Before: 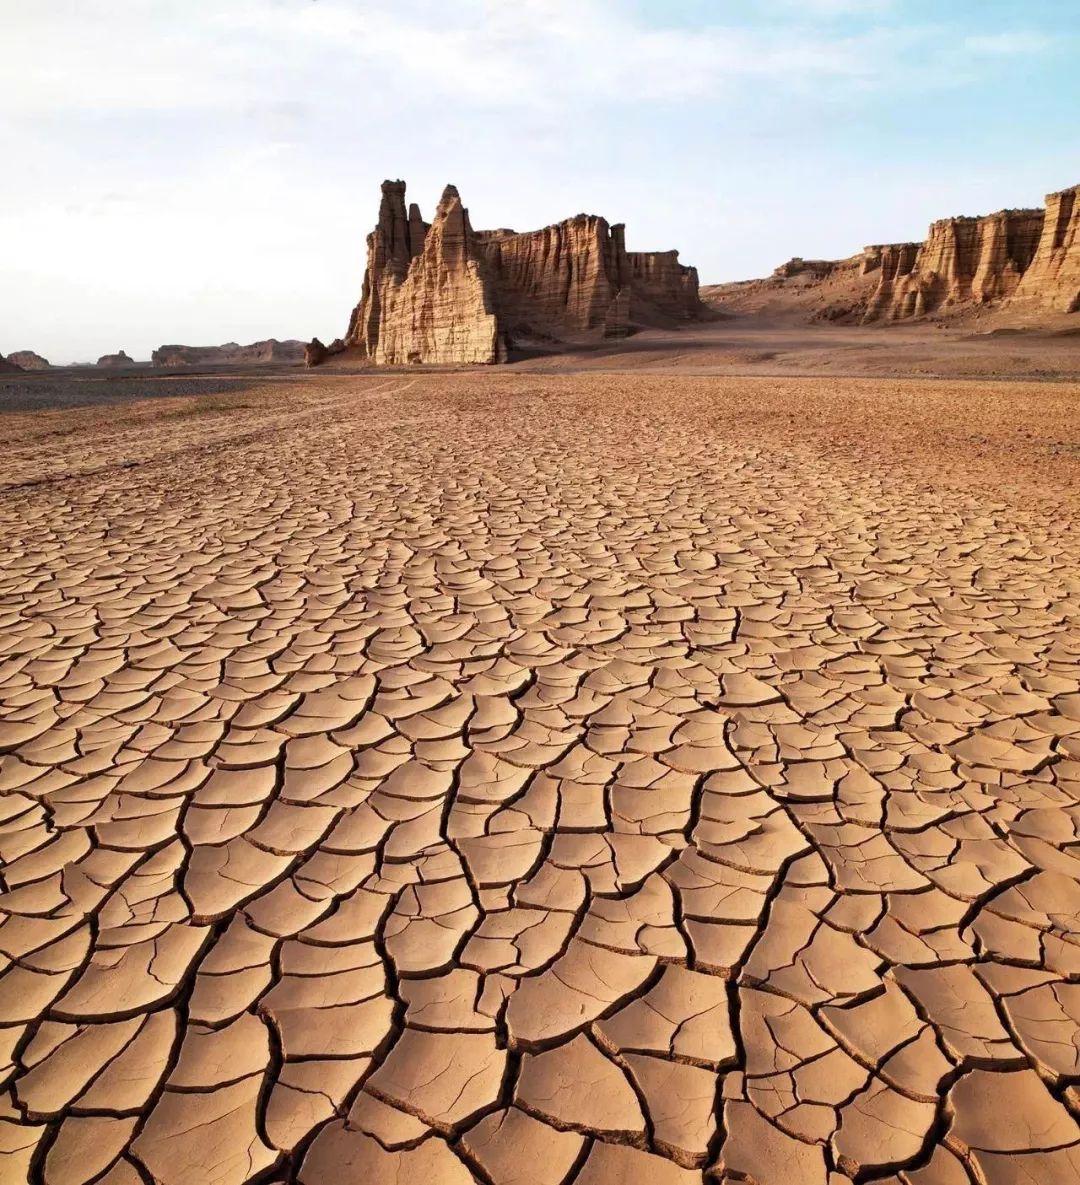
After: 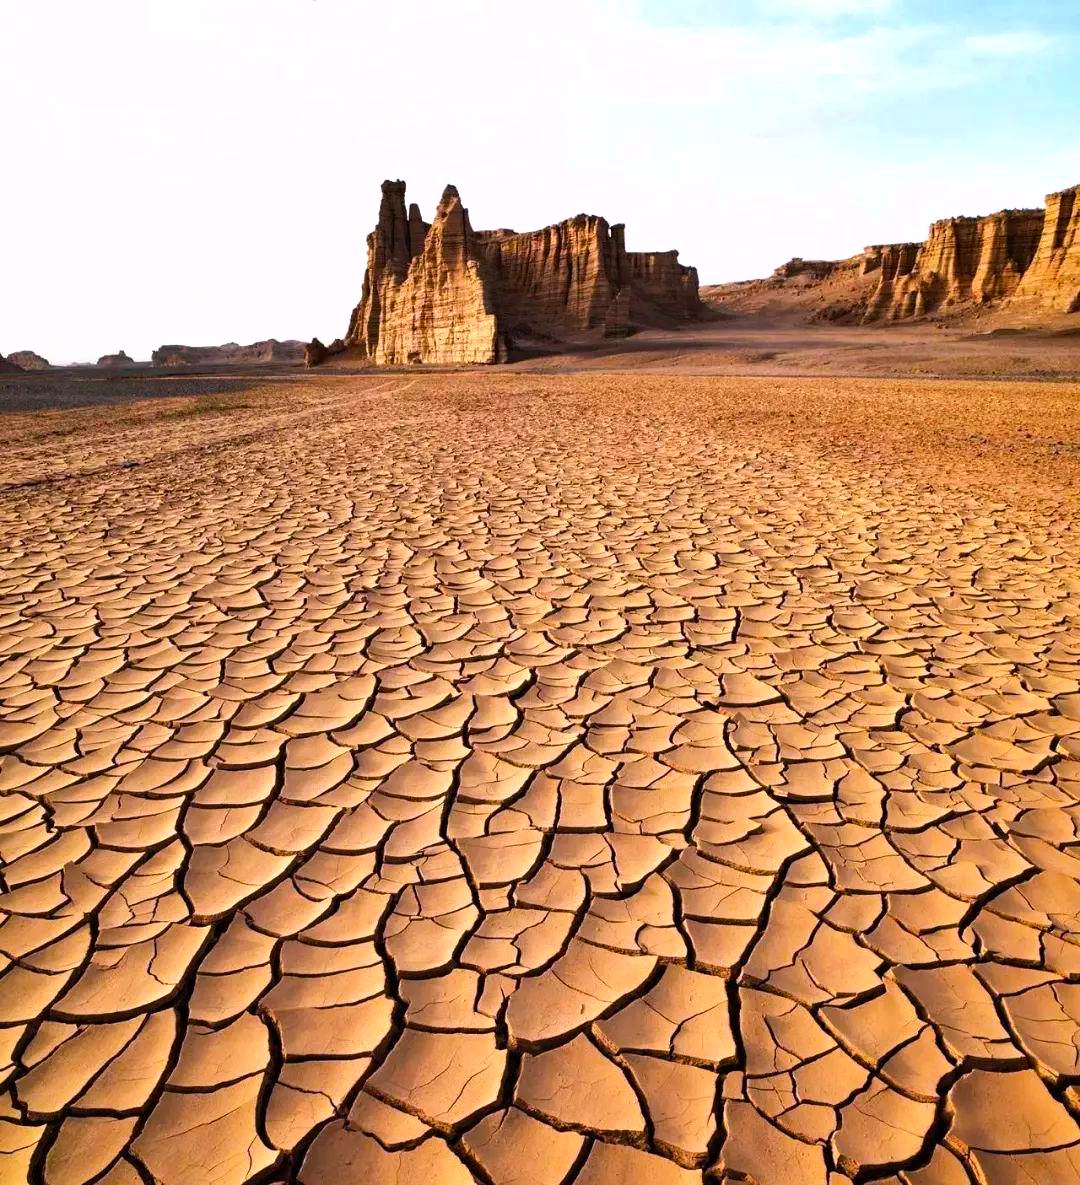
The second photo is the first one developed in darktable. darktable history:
contrast brightness saturation: saturation -0.05
tone equalizer: -8 EV -0.377 EV, -7 EV -0.404 EV, -6 EV -0.308 EV, -5 EV -0.256 EV, -3 EV 0.255 EV, -2 EV 0.311 EV, -1 EV 0.379 EV, +0 EV 0.439 EV, edges refinement/feathering 500, mask exposure compensation -1.57 EV, preserve details no
shadows and highlights: shadows 52.22, highlights -28.7, soften with gaussian
color balance rgb: power › hue 325.46°, highlights gain › chroma 1.514%, highlights gain › hue 307.04°, perceptual saturation grading › global saturation 25.507%, global vibrance 23.393%
